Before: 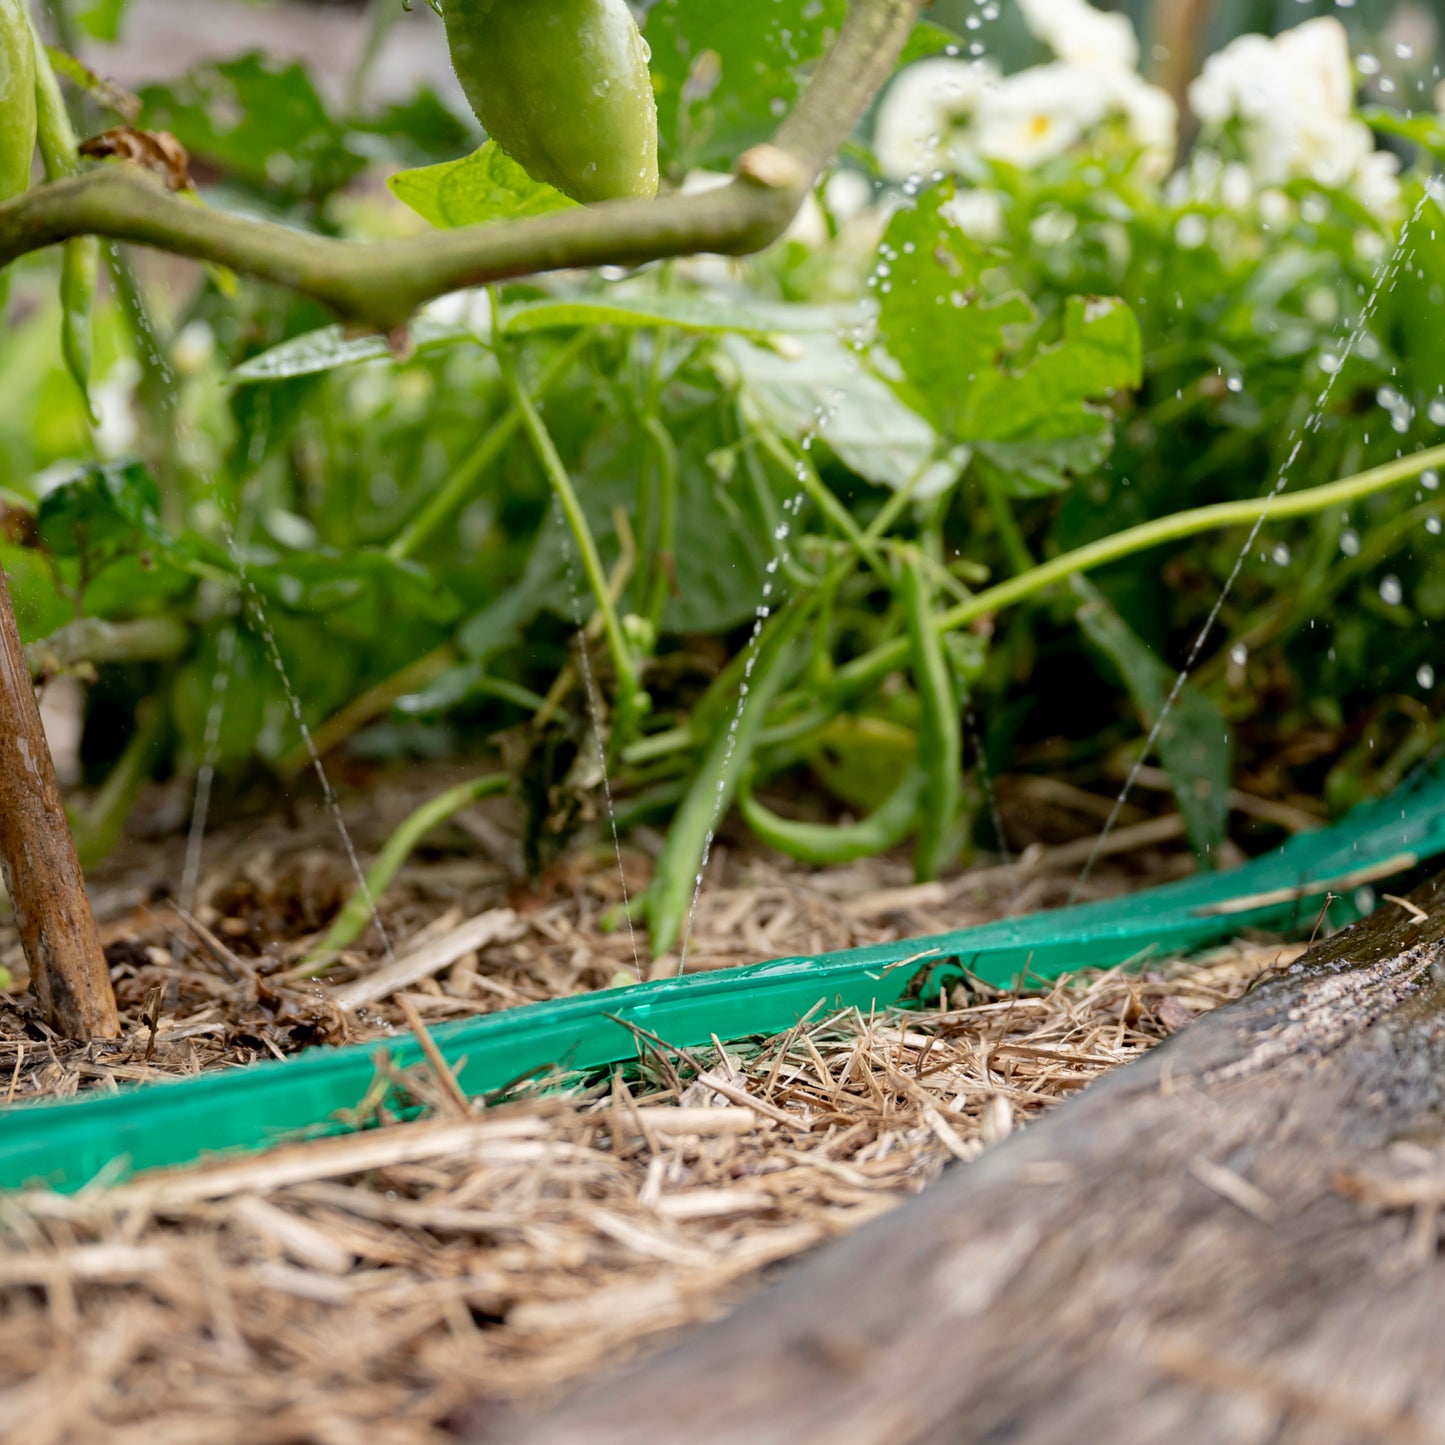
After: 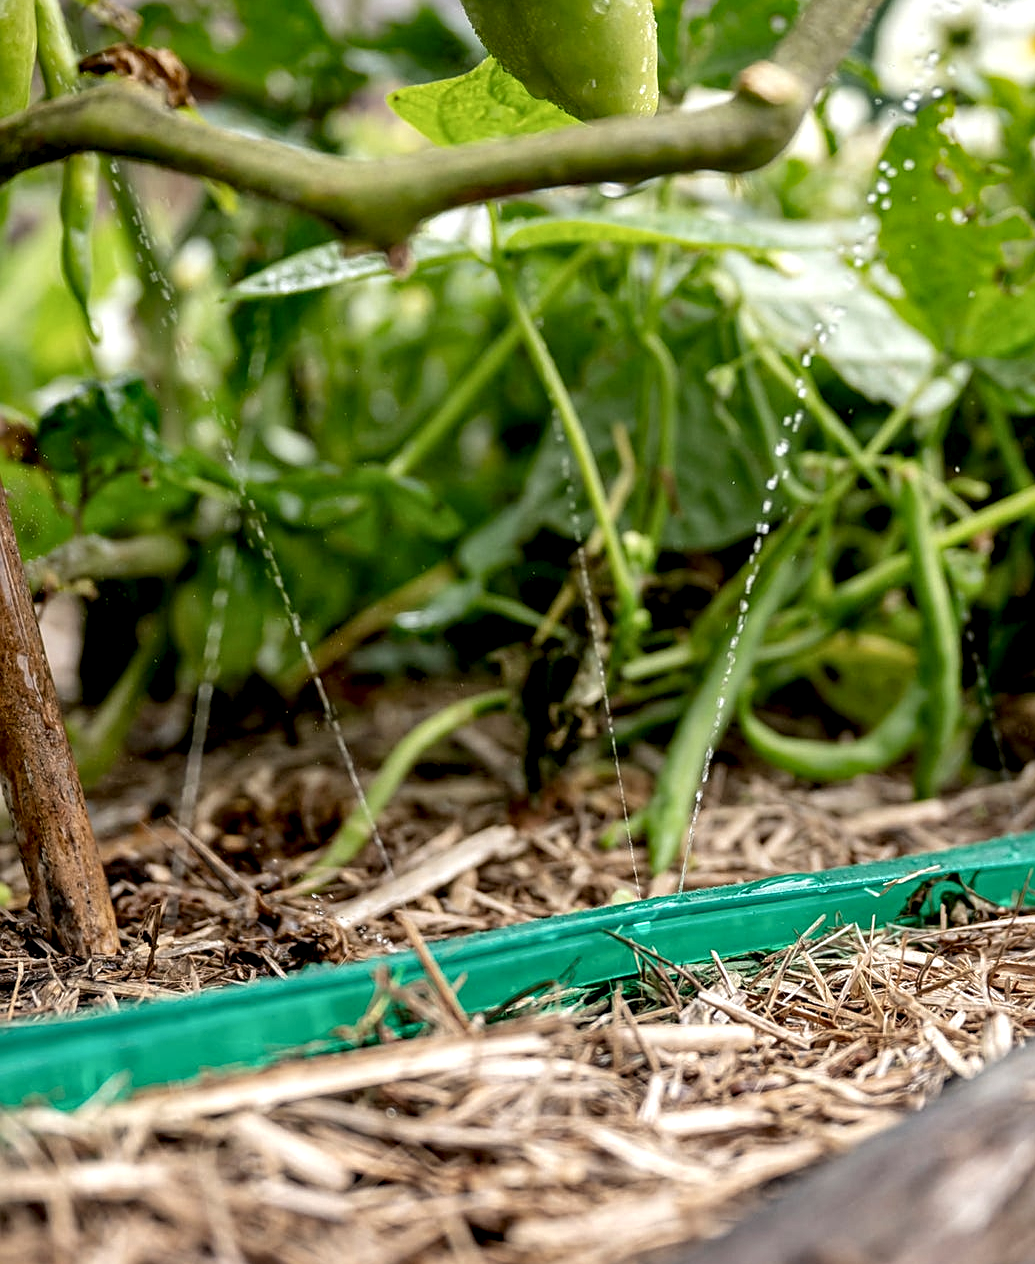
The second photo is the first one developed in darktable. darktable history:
crop: top 5.803%, right 27.864%, bottom 5.804%
shadows and highlights: low approximation 0.01, soften with gaussian
sharpen: on, module defaults
local contrast: detail 160%
